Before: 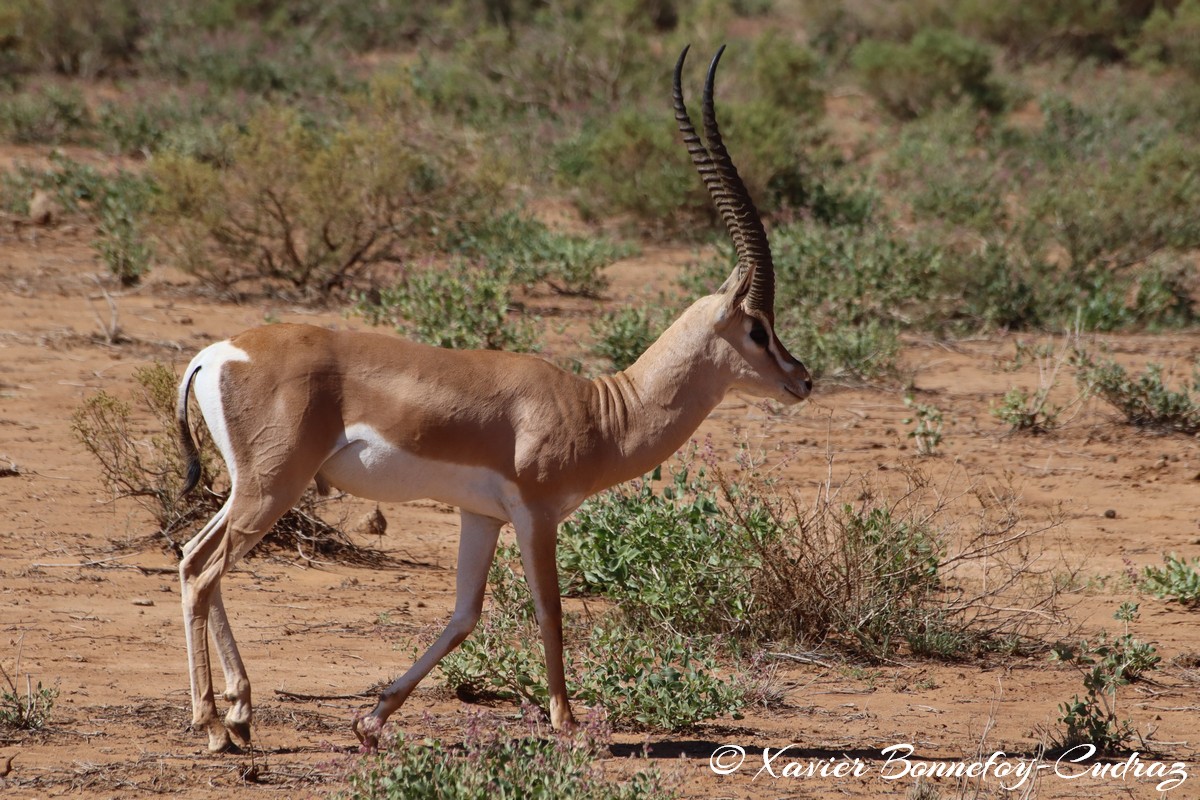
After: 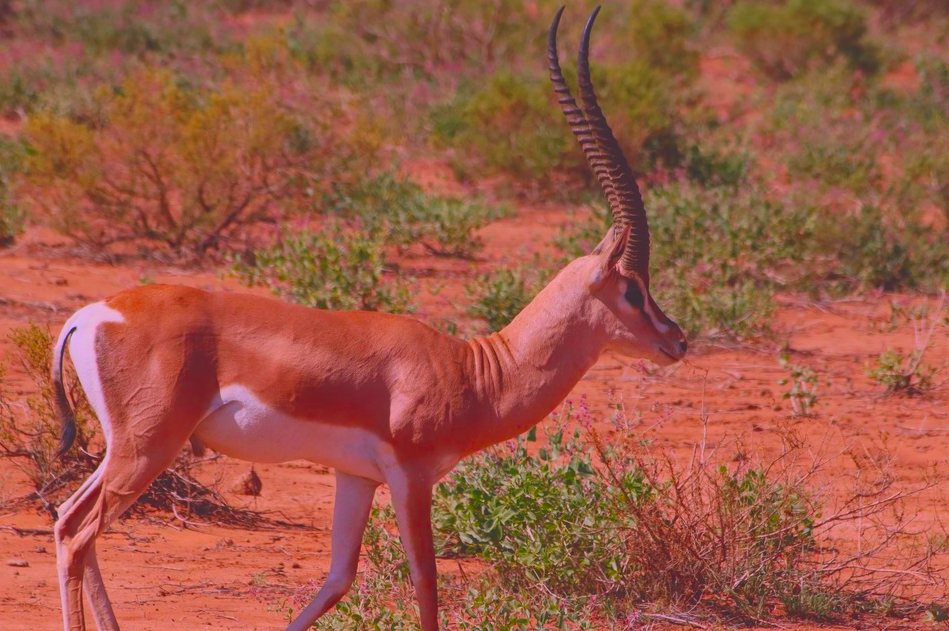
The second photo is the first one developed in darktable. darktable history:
color calibration: illuminant same as pipeline (D50), adaptation XYZ, x 0.346, y 0.359, temperature 5011.19 K
color balance rgb: highlights gain › luminance 14.754%, perceptual saturation grading › global saturation 25.46%, contrast -29.782%
crop and rotate: left 10.451%, top 5.108%, right 10.387%, bottom 16.011%
color correction: highlights a* 19.42, highlights b* -11.83, saturation 1.67
exposure: black level correction -0.014, exposure -0.189 EV, compensate highlight preservation false
